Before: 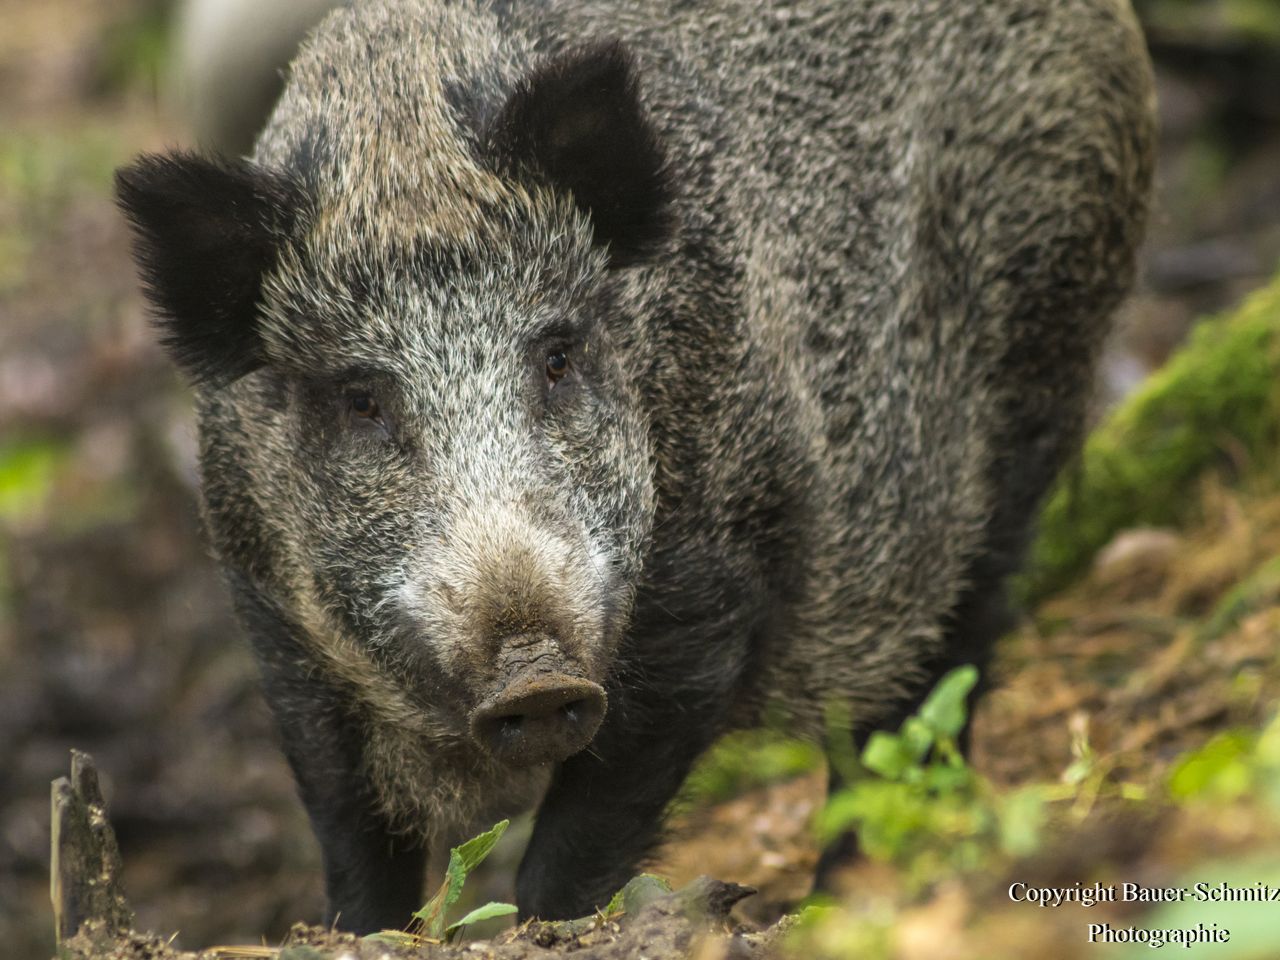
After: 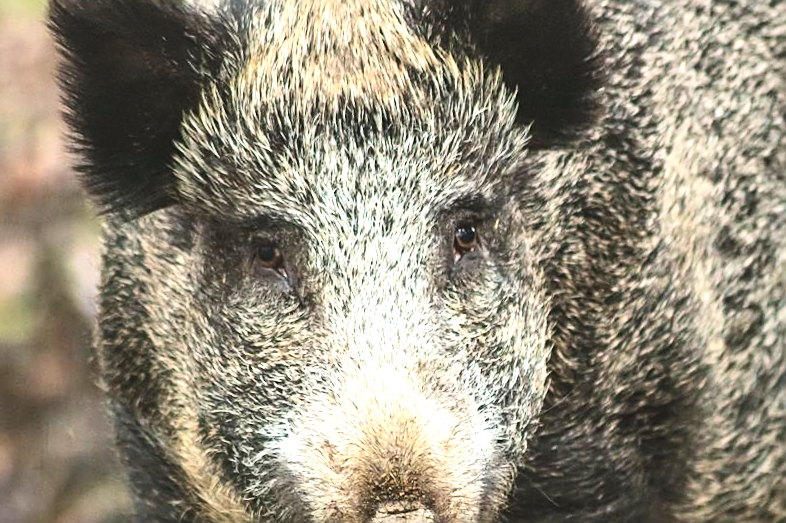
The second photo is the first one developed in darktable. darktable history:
contrast brightness saturation: contrast 0.239, brightness 0.092
exposure: black level correction -0.006, exposure 1 EV, compensate highlight preservation false
sharpen: on, module defaults
crop and rotate: angle -6.83°, left 1.977%, top 6.688%, right 27.307%, bottom 30.563%
